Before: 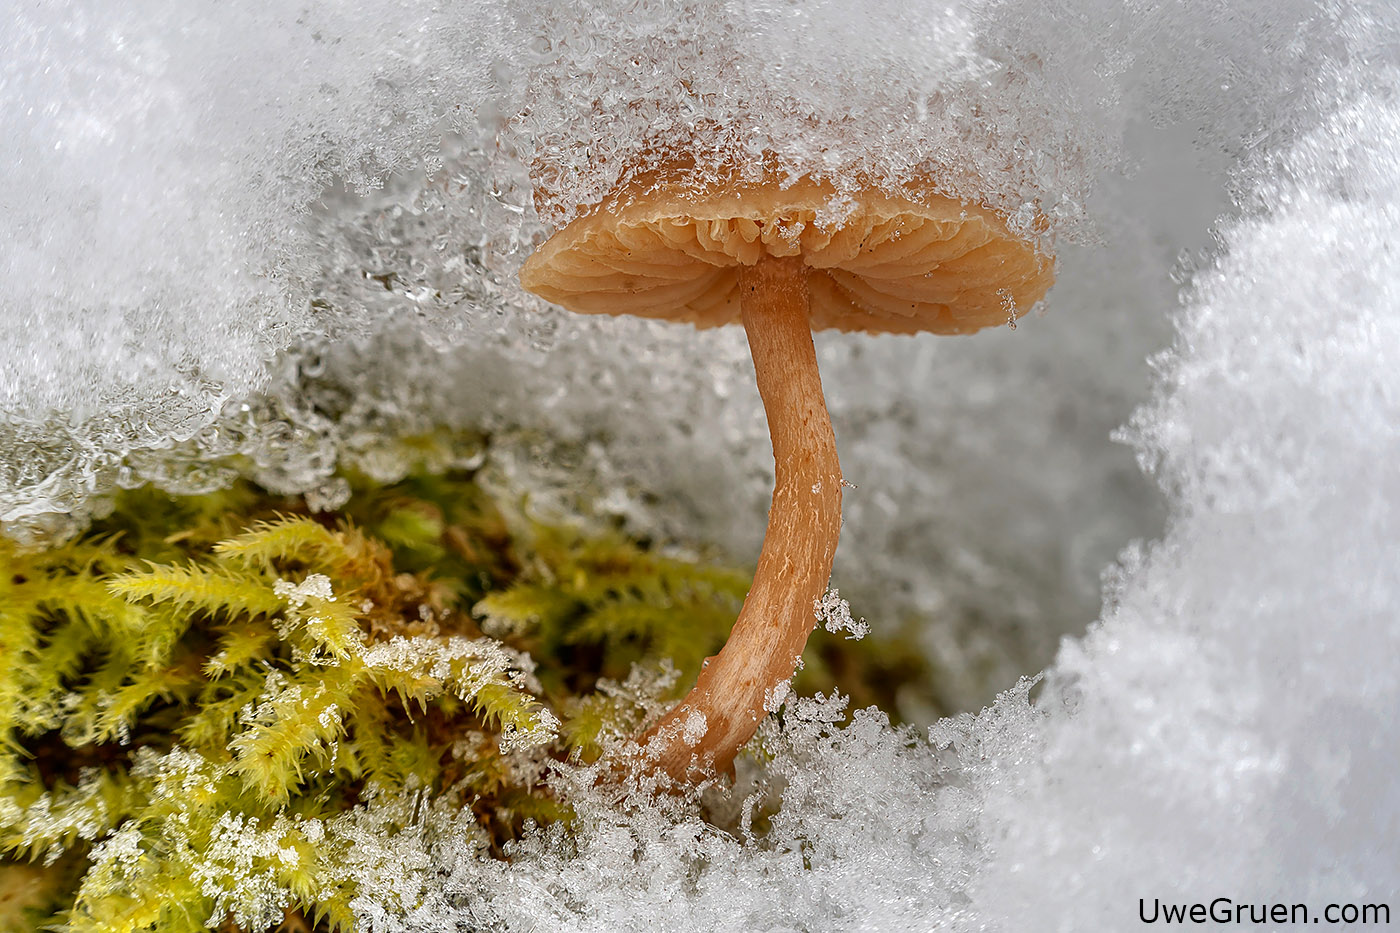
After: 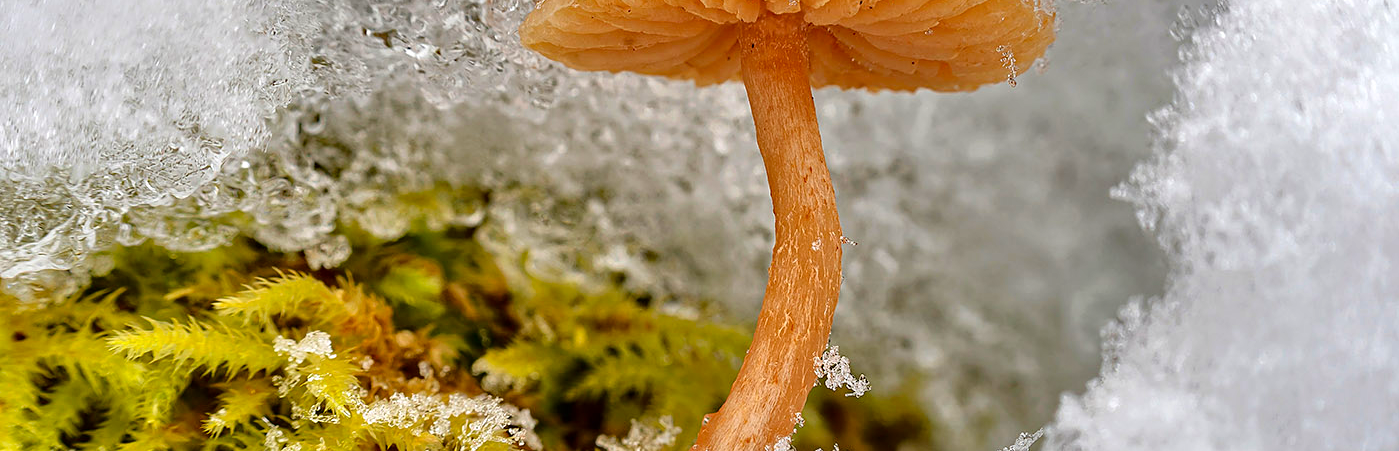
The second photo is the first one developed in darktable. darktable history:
crop and rotate: top 26.056%, bottom 25.543%
tone equalizer: -8 EV 0.001 EV, -7 EV -0.004 EV, -6 EV 0.009 EV, -5 EV 0.032 EV, -4 EV 0.276 EV, -3 EV 0.644 EV, -2 EV 0.584 EV, -1 EV 0.187 EV, +0 EV 0.024 EV
haze removal: compatibility mode true, adaptive false
contrast brightness saturation: contrast 0.08, saturation 0.2
